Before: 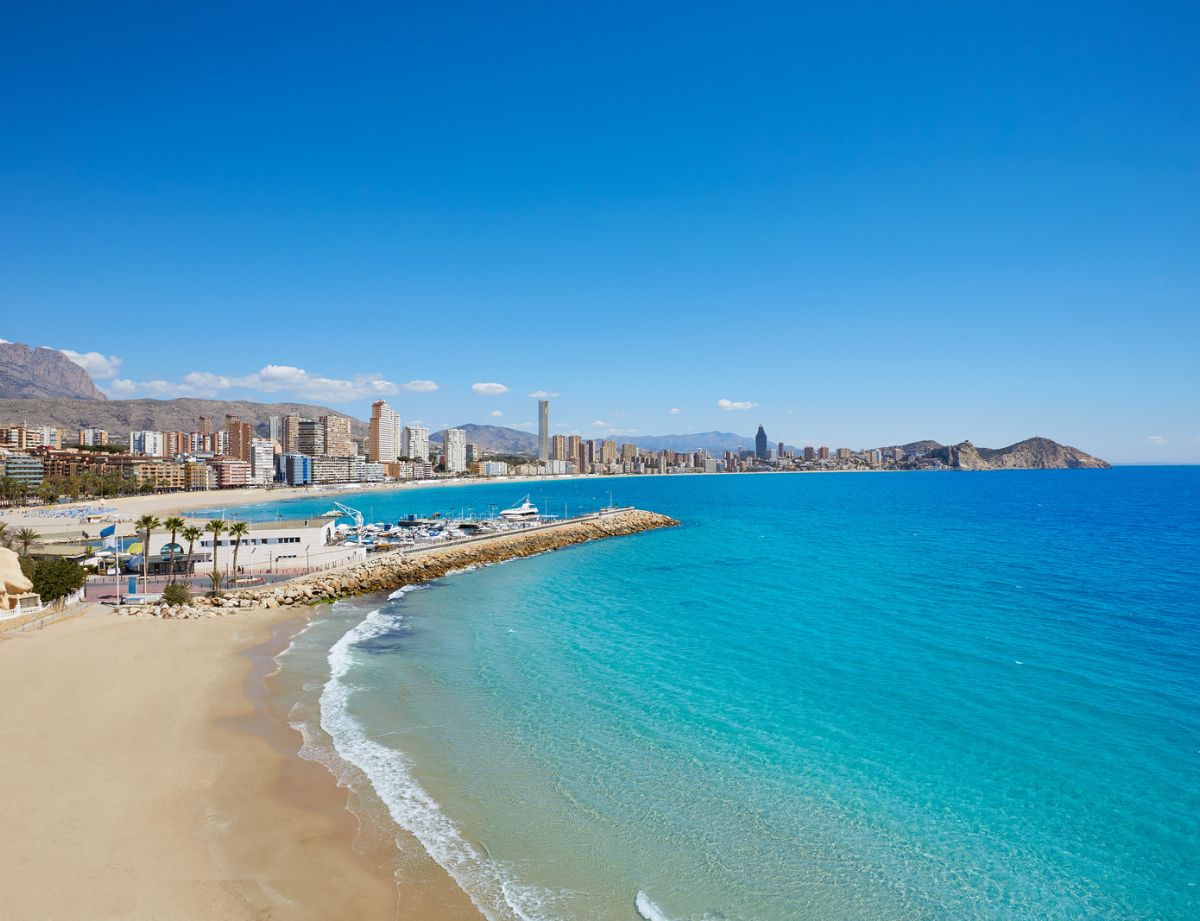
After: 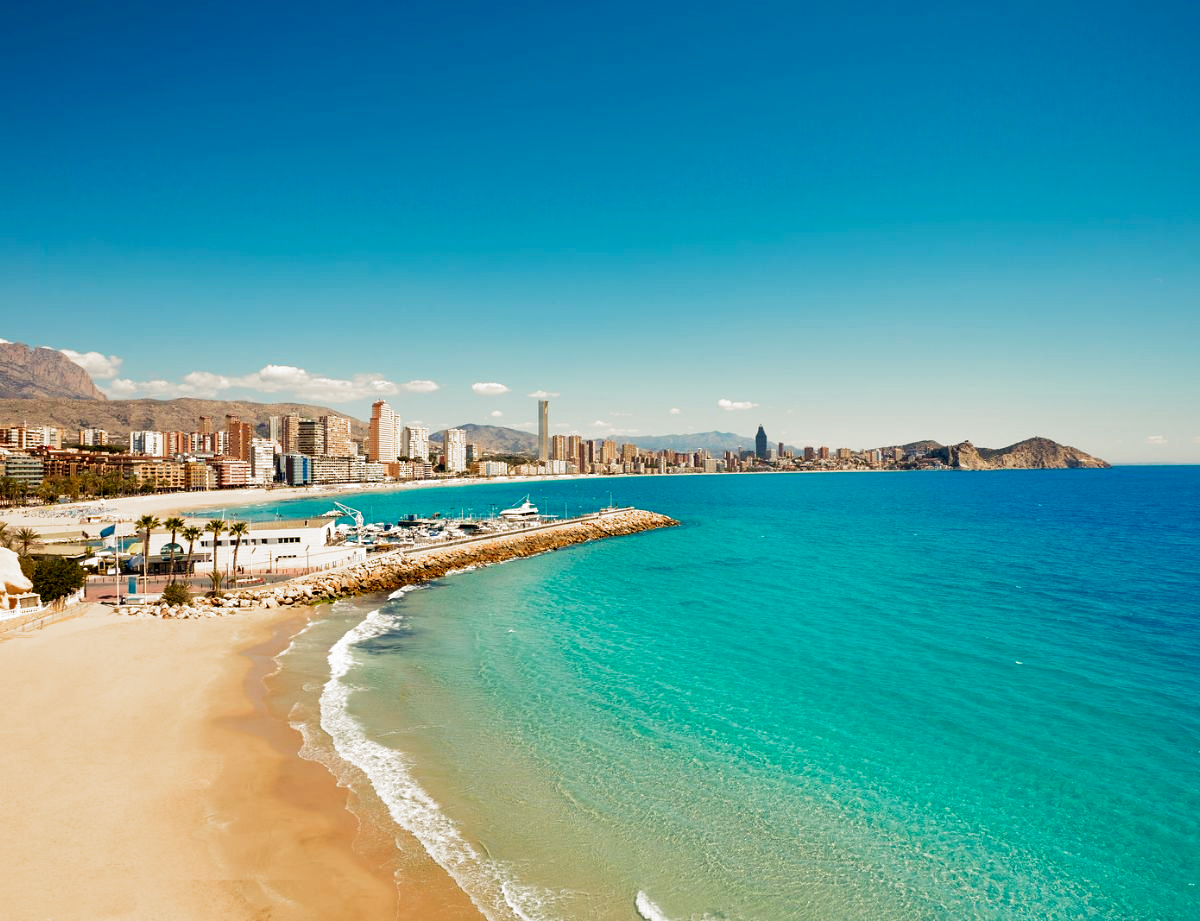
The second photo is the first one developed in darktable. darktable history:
filmic rgb: black relative exposure -8.2 EV, white relative exposure 2.2 EV, threshold 3 EV, hardness 7.11, latitude 75%, contrast 1.325, highlights saturation mix -2%, shadows ↔ highlights balance 30%, preserve chrominance no, color science v5 (2021), contrast in shadows safe, contrast in highlights safe, enable highlight reconstruction true
white balance: red 1.138, green 0.996, blue 0.812
